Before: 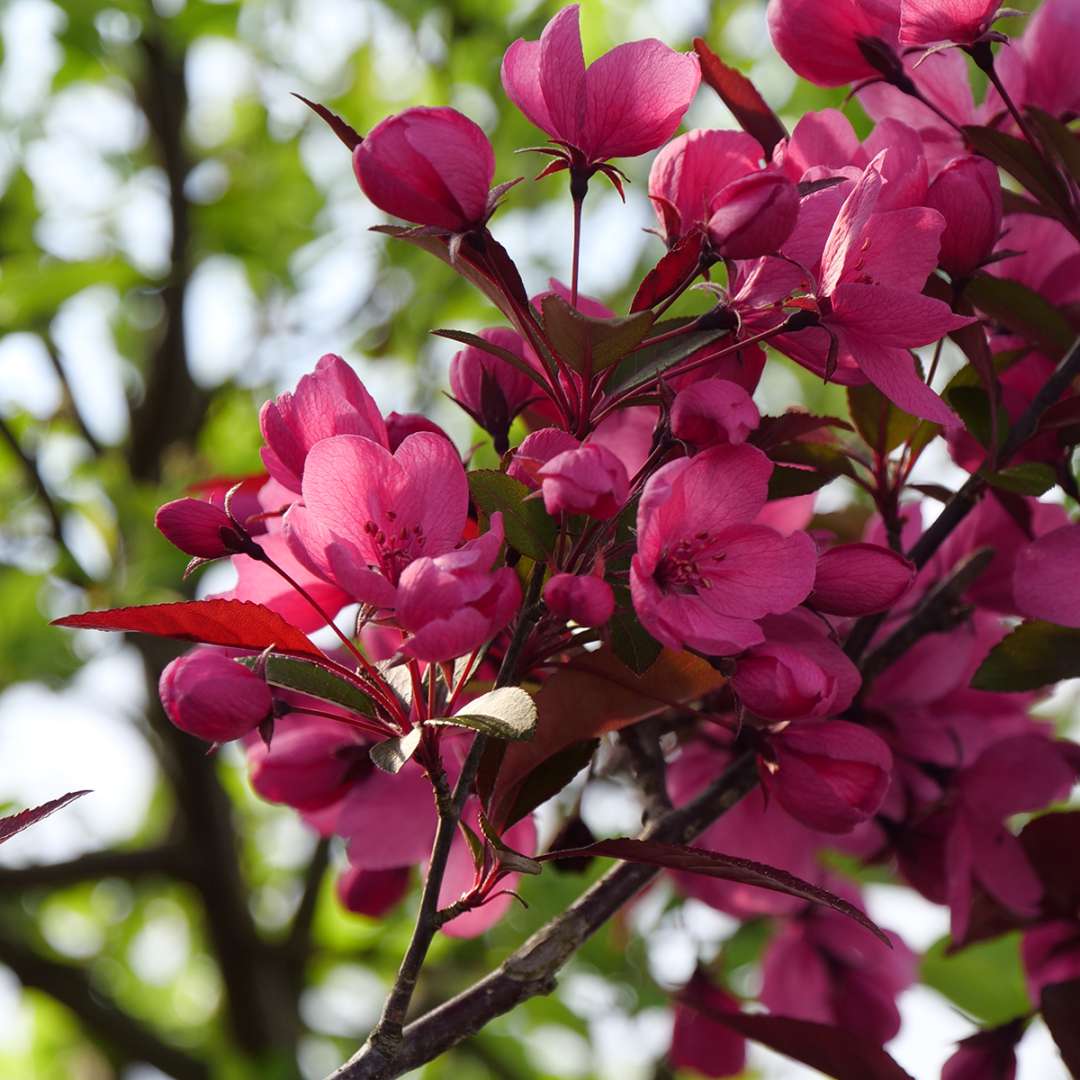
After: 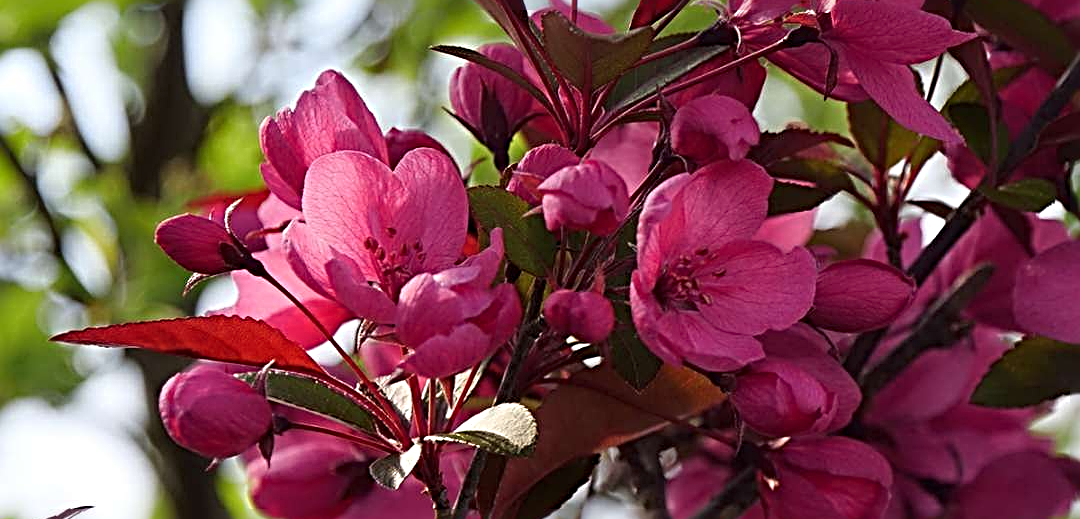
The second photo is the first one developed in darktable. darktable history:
crop and rotate: top 26.34%, bottom 25.587%
sharpen: radius 3.645, amount 0.944
